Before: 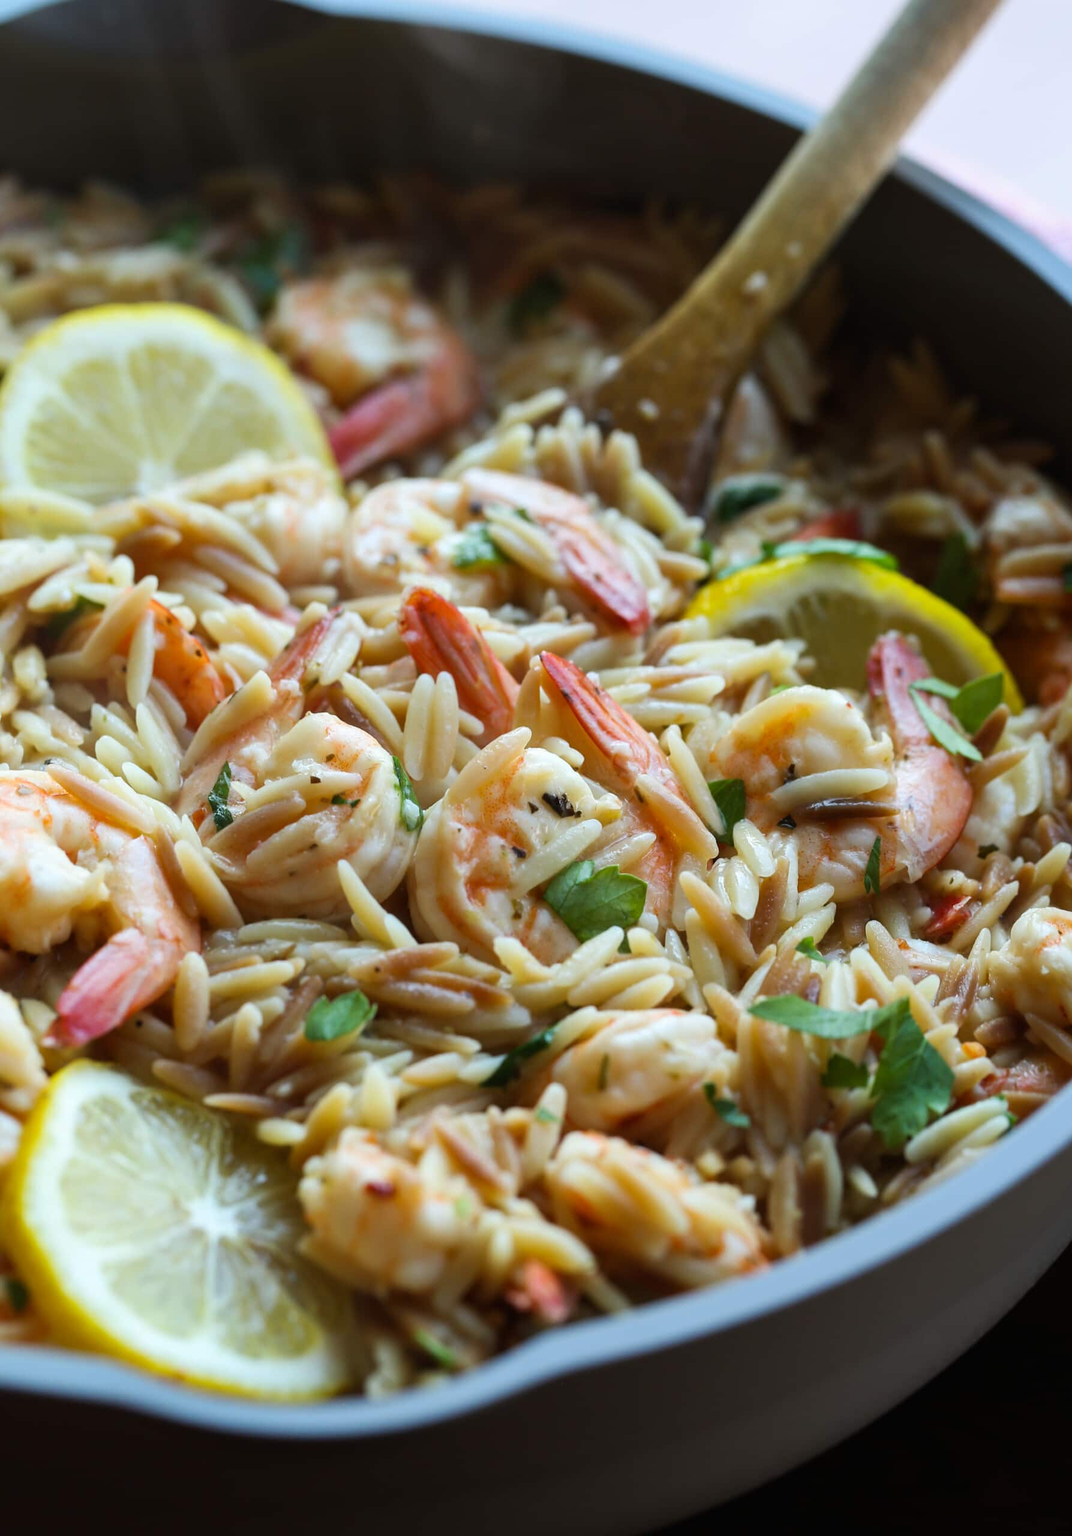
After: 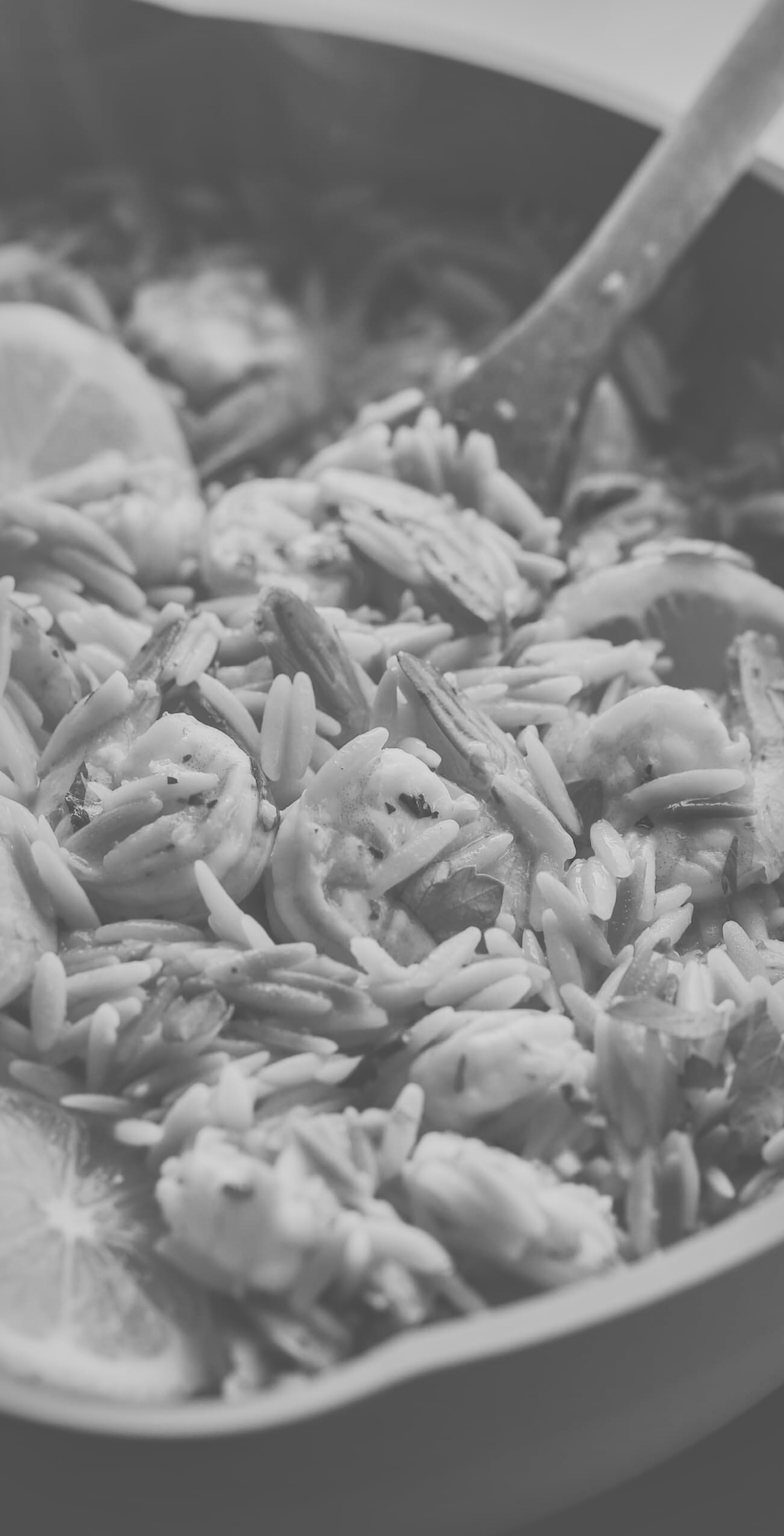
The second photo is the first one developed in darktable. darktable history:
exposure: black level correction -0.064, exposure -0.05 EV, compensate highlight preservation false
contrast brightness saturation: brightness 0.115
crop: left 13.41%, right 13.399%
filmic rgb: black relative exposure -7.65 EV, white relative exposure 4.56 EV, hardness 3.61
local contrast: detail 130%
shadows and highlights: shadows 39.38, highlights -60
color calibration: output gray [0.714, 0.278, 0, 0], illuminant as shot in camera, x 0.358, y 0.373, temperature 4628.91 K
color correction: highlights a* 0.07, highlights b* -0.297
